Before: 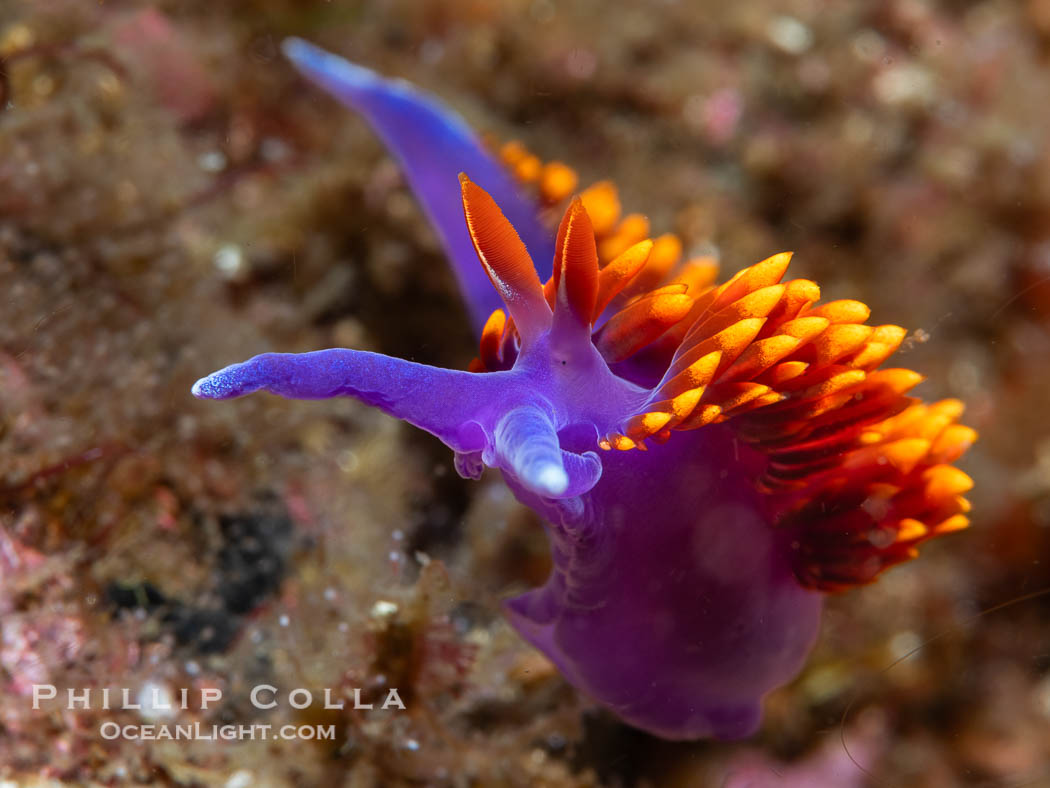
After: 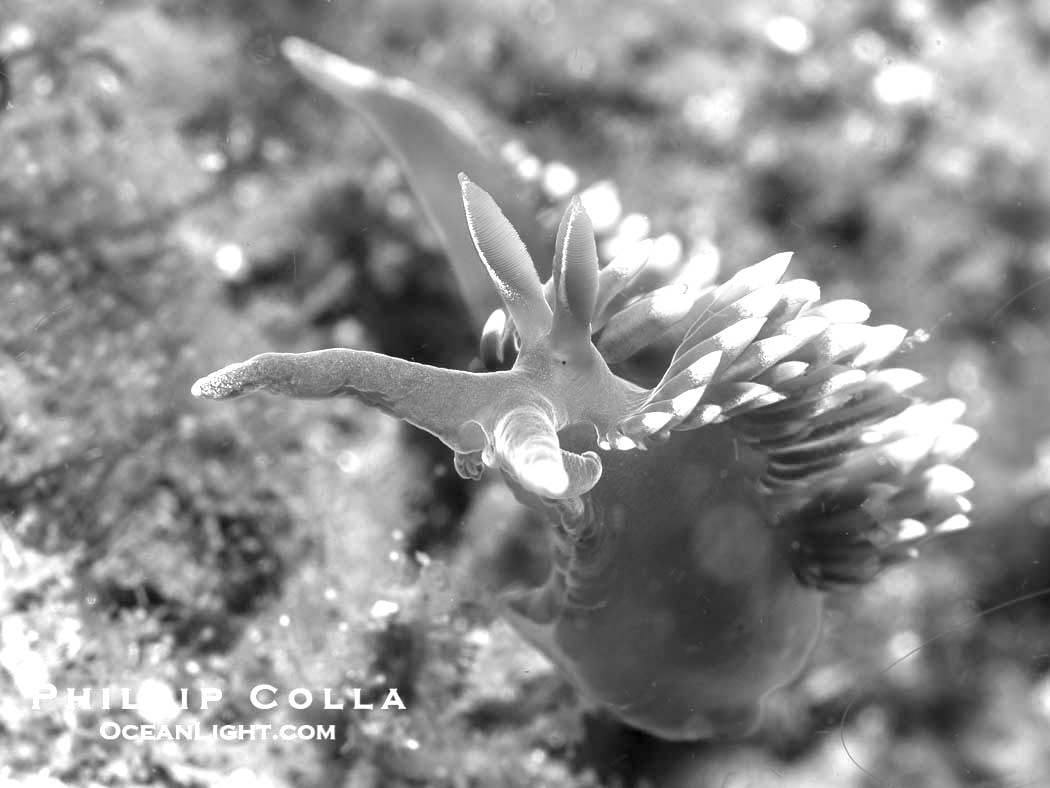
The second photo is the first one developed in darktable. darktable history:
exposure: black level correction 0.001, exposure 1.822 EV, compensate exposure bias true, compensate highlight preservation false
monochrome: on, module defaults
